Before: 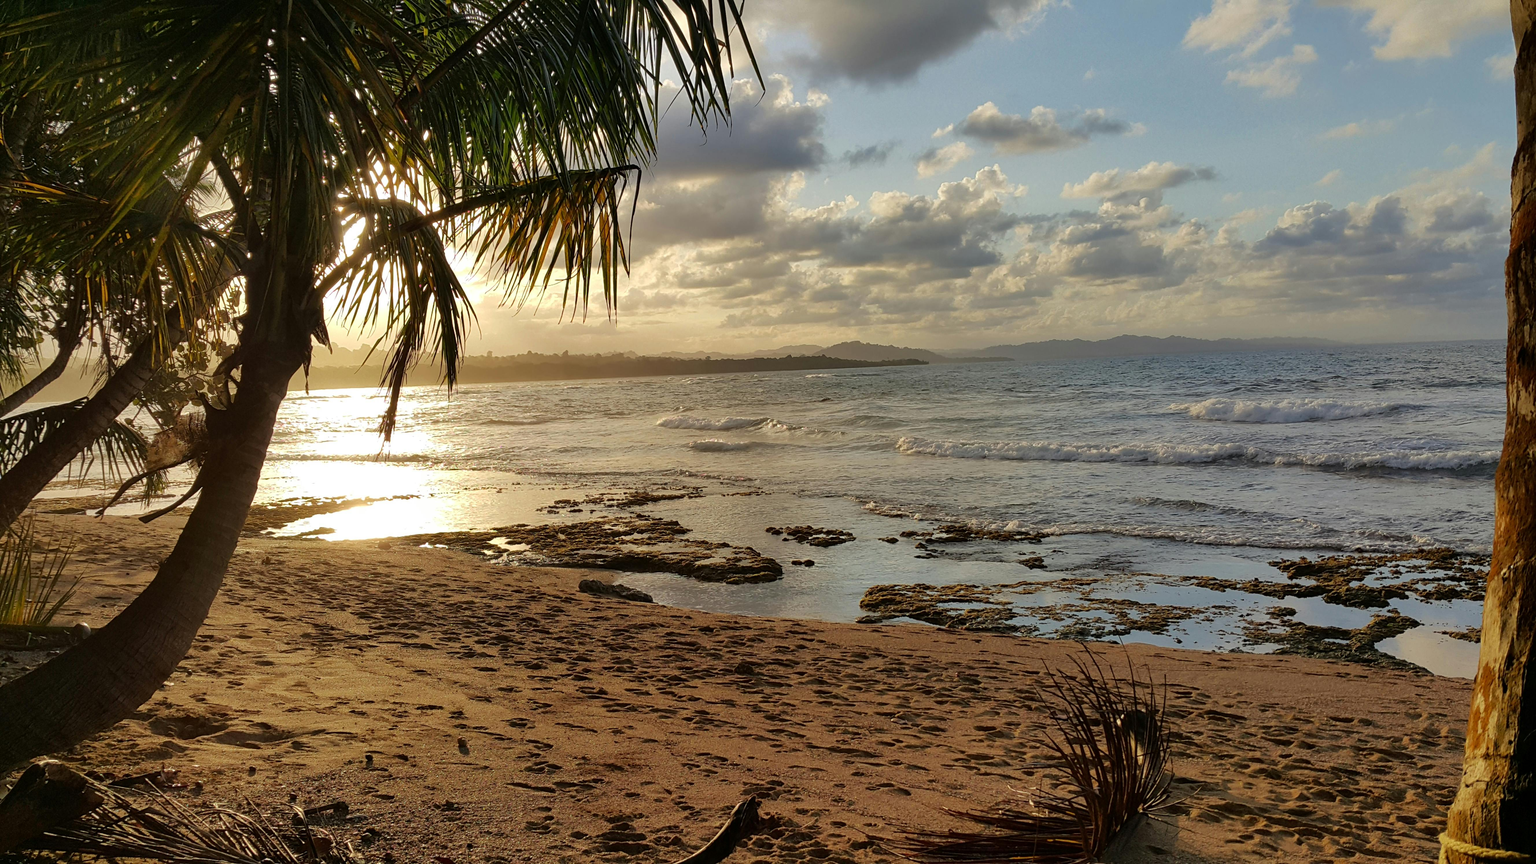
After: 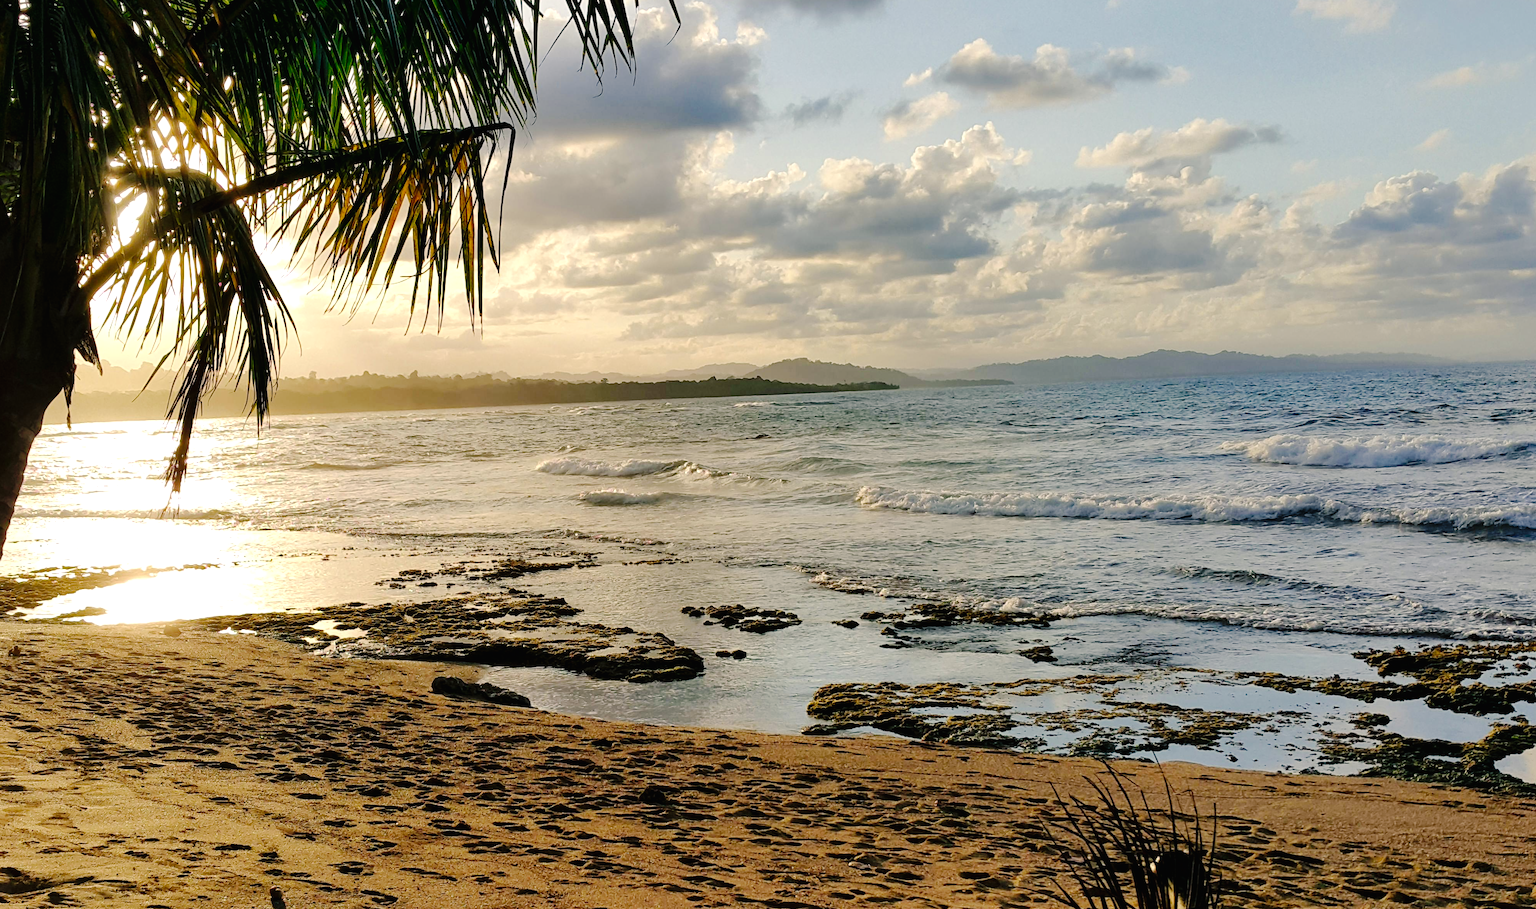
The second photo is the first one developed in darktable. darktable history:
crop: left 16.648%, top 8.478%, right 8.448%, bottom 12.656%
color balance rgb: shadows lift › chroma 7.491%, shadows lift › hue 244.79°, highlights gain › chroma 1.102%, highlights gain › hue 52.94°, perceptual saturation grading › global saturation -1.376%, perceptual brilliance grading › global brilliance 14.505%, perceptual brilliance grading › shadows -34.906%, global vibrance 16.601%, saturation formula JzAzBz (2021)
tone curve: curves: ch0 [(0, 0) (0.003, 0.013) (0.011, 0.012) (0.025, 0.011) (0.044, 0.016) (0.069, 0.029) (0.1, 0.045) (0.136, 0.074) (0.177, 0.123) (0.224, 0.207) (0.277, 0.313) (0.335, 0.414) (0.399, 0.509) (0.468, 0.599) (0.543, 0.663) (0.623, 0.728) (0.709, 0.79) (0.801, 0.854) (0.898, 0.925) (1, 1)], preserve colors none
